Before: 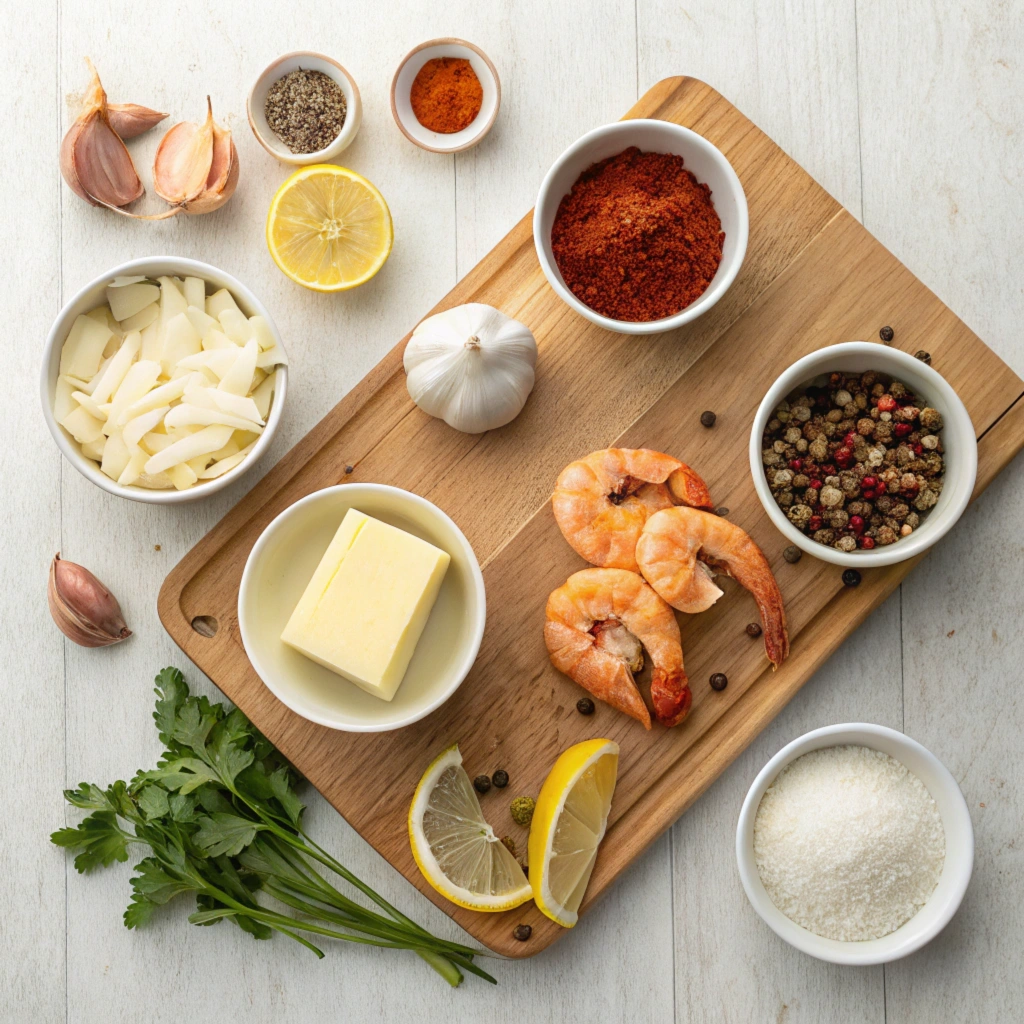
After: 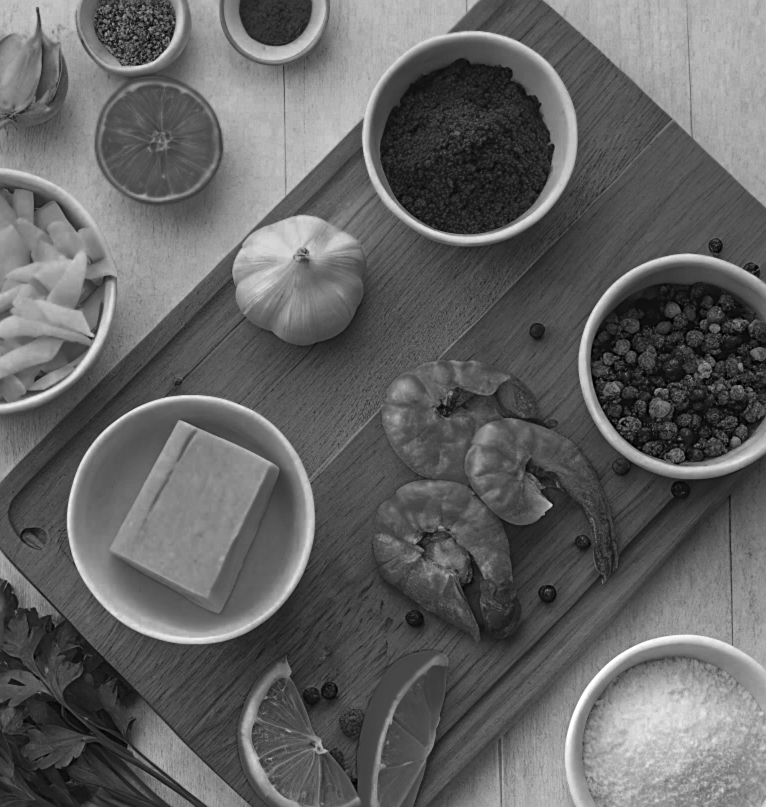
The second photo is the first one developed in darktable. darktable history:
rotate and perspective: automatic cropping original format, crop left 0, crop top 0
crop: left 16.768%, top 8.653%, right 8.362%, bottom 12.485%
contrast brightness saturation: contrast 0.01, saturation -0.05
local contrast: mode bilateral grid, contrast 15, coarseness 36, detail 105%, midtone range 0.2
graduated density: rotation -0.352°, offset 57.64
color balance: lift [1.004, 1.002, 1.002, 0.998], gamma [1, 1.007, 1.002, 0.993], gain [1, 0.977, 1.013, 1.023], contrast -3.64%
color zones: curves: ch0 [(0.287, 0.048) (0.493, 0.484) (0.737, 0.816)]; ch1 [(0, 0) (0.143, 0) (0.286, 0) (0.429, 0) (0.571, 0) (0.714, 0) (0.857, 0)]
sharpen: on, module defaults
